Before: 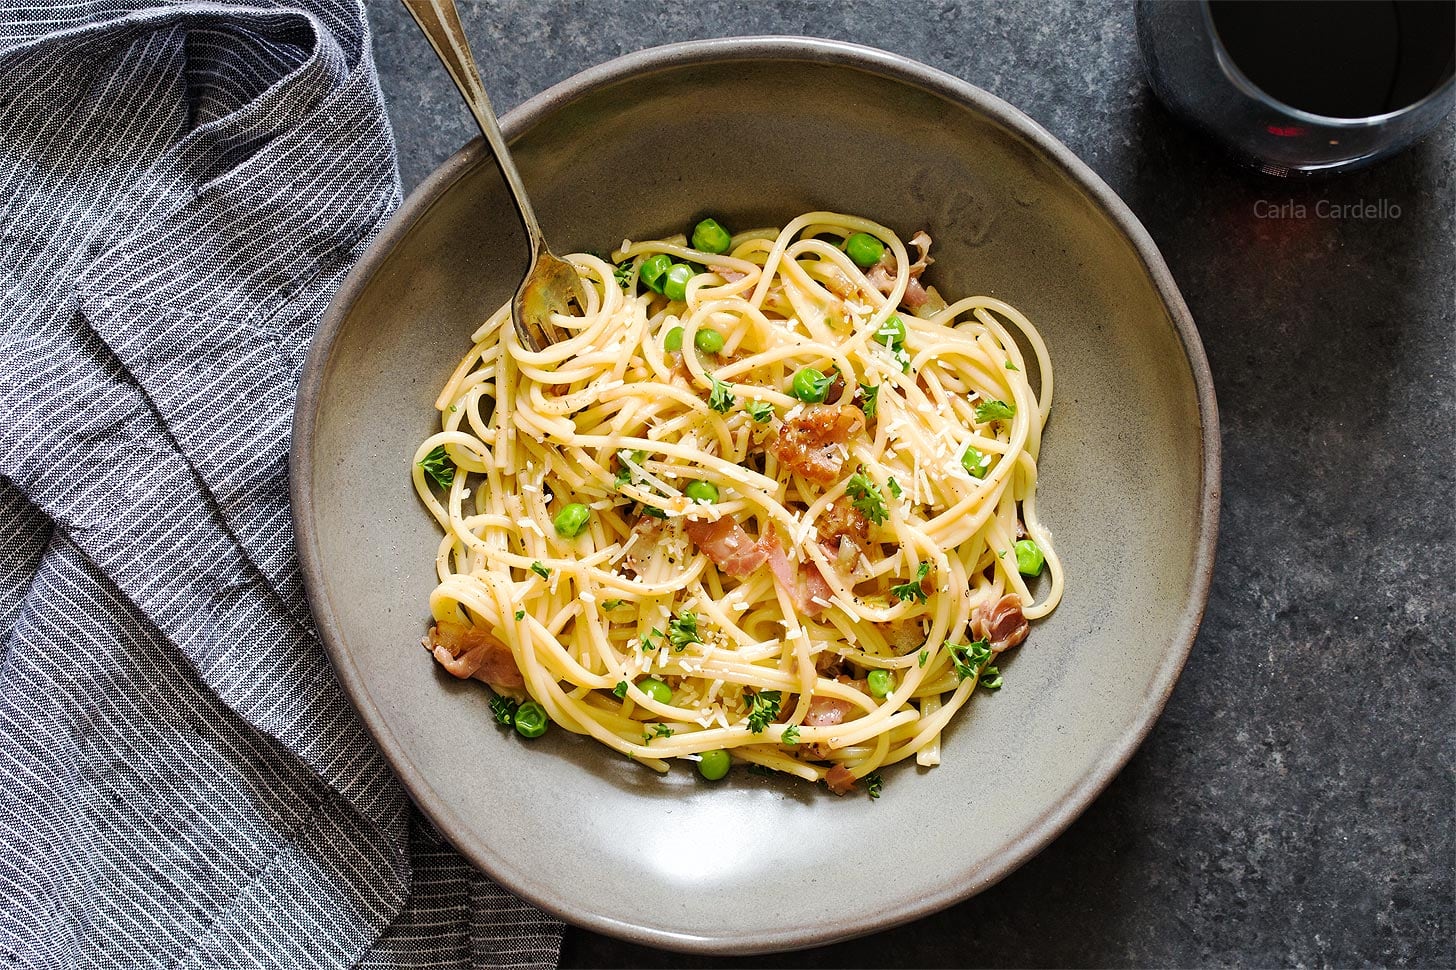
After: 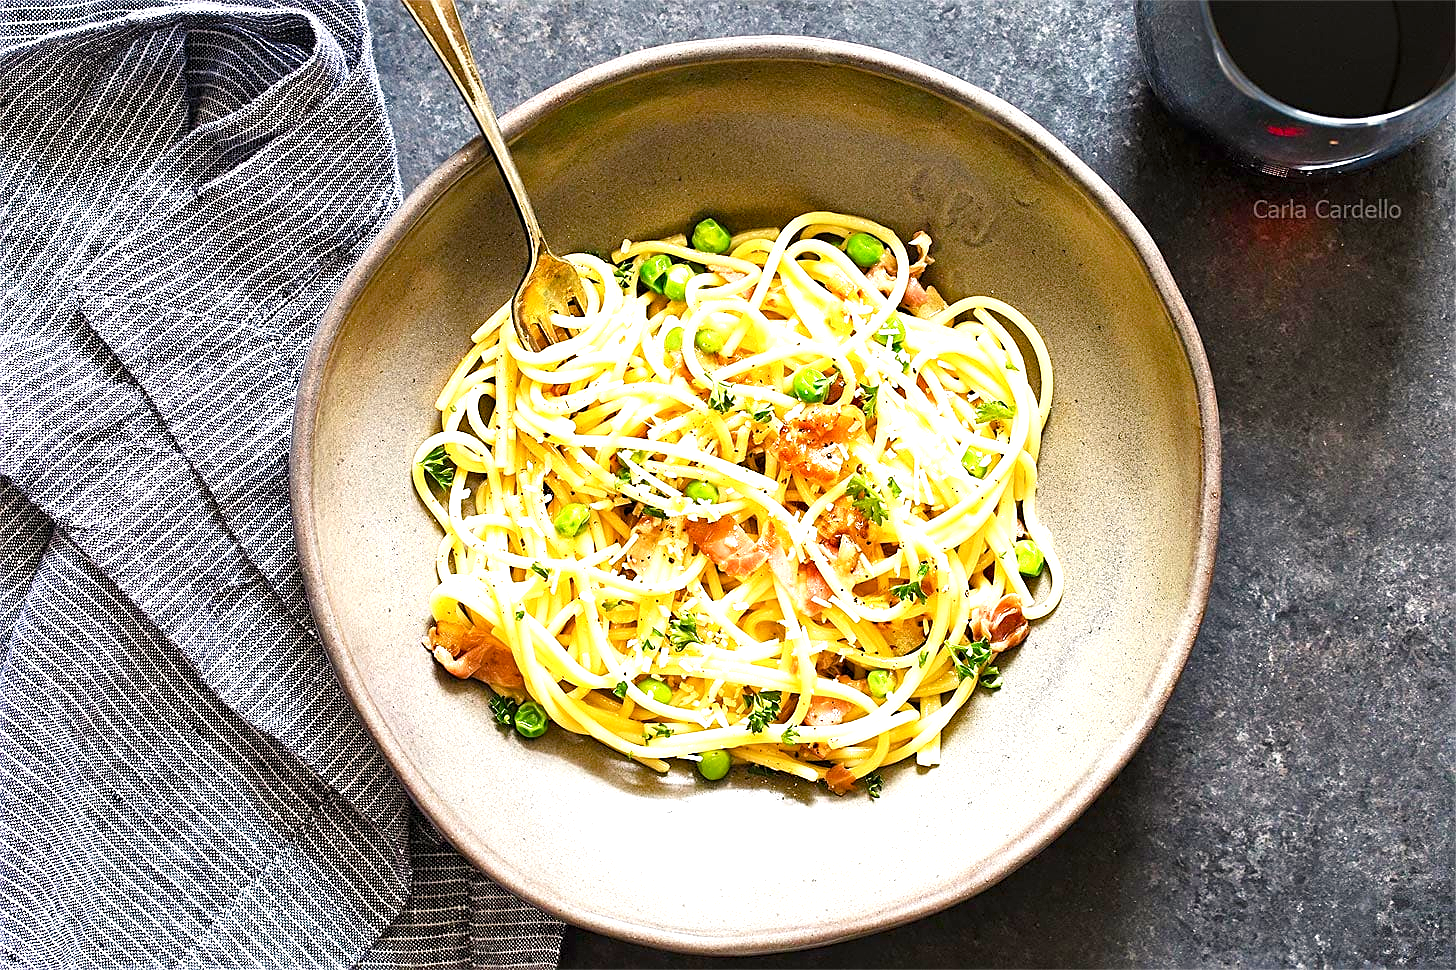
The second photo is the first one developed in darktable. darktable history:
color balance rgb: shadows lift › hue 86.13°, highlights gain › chroma 1.057%, highlights gain › hue 60.2°, perceptual saturation grading › global saturation 20.269%, perceptual saturation grading › highlights -19.732%, perceptual saturation grading › shadows 29.422%
sharpen: on, module defaults
exposure: black level correction 0, exposure 1.199 EV, compensate highlight preservation false
